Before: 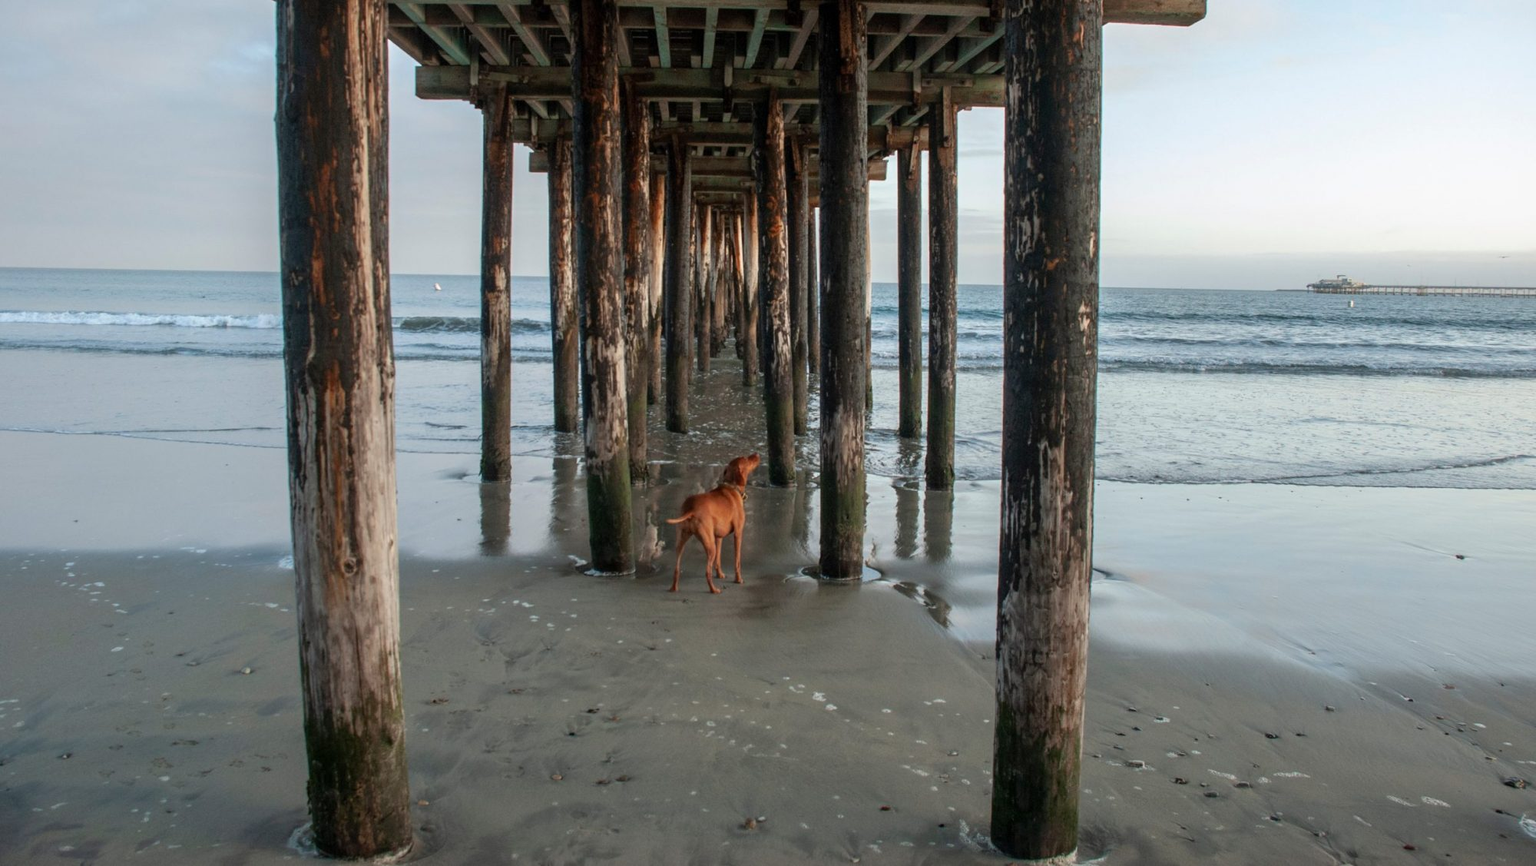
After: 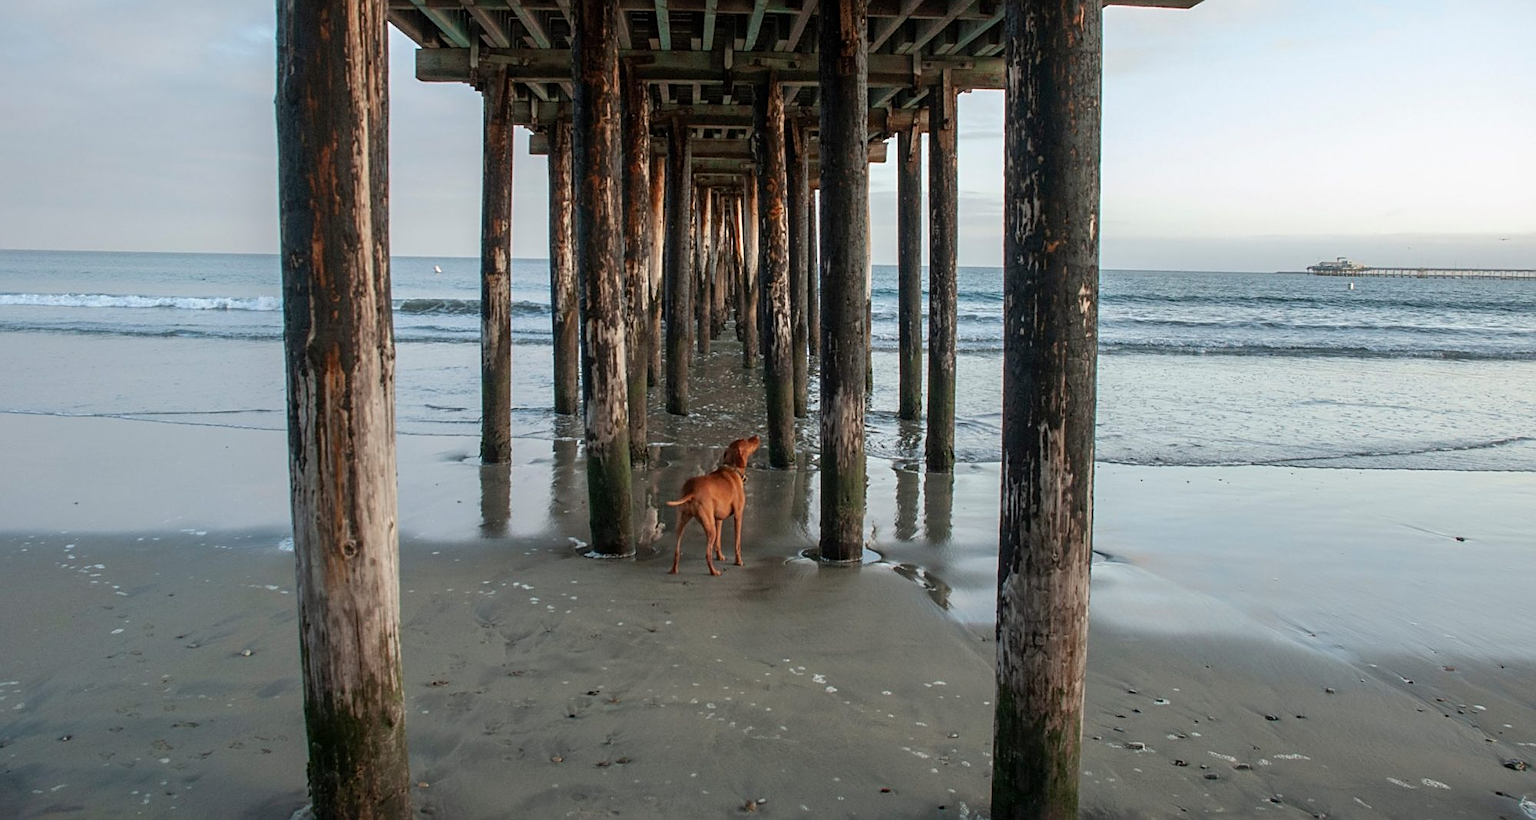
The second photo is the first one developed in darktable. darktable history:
crop and rotate: top 2.112%, bottom 3.031%
sharpen: on, module defaults
exposure: compensate highlight preservation false
